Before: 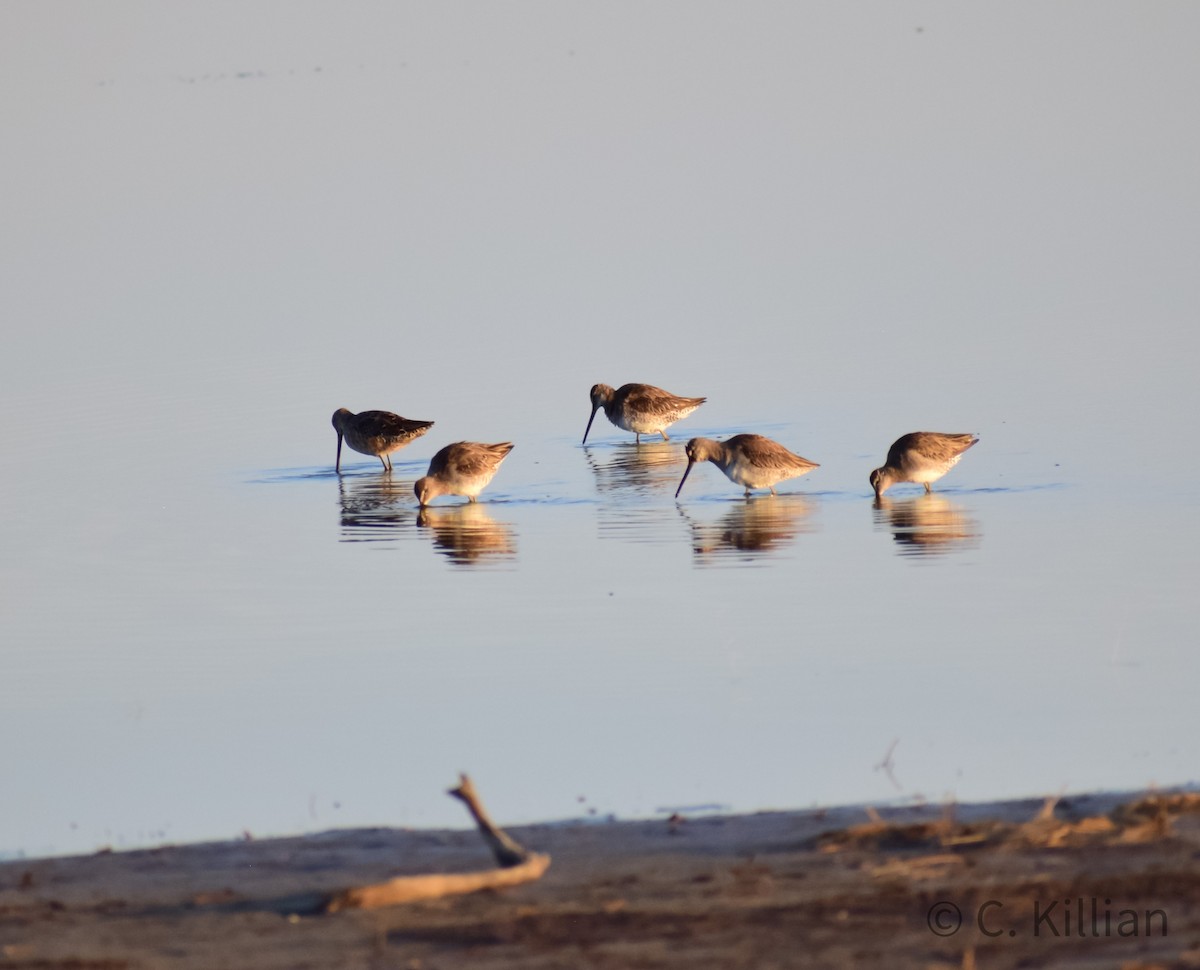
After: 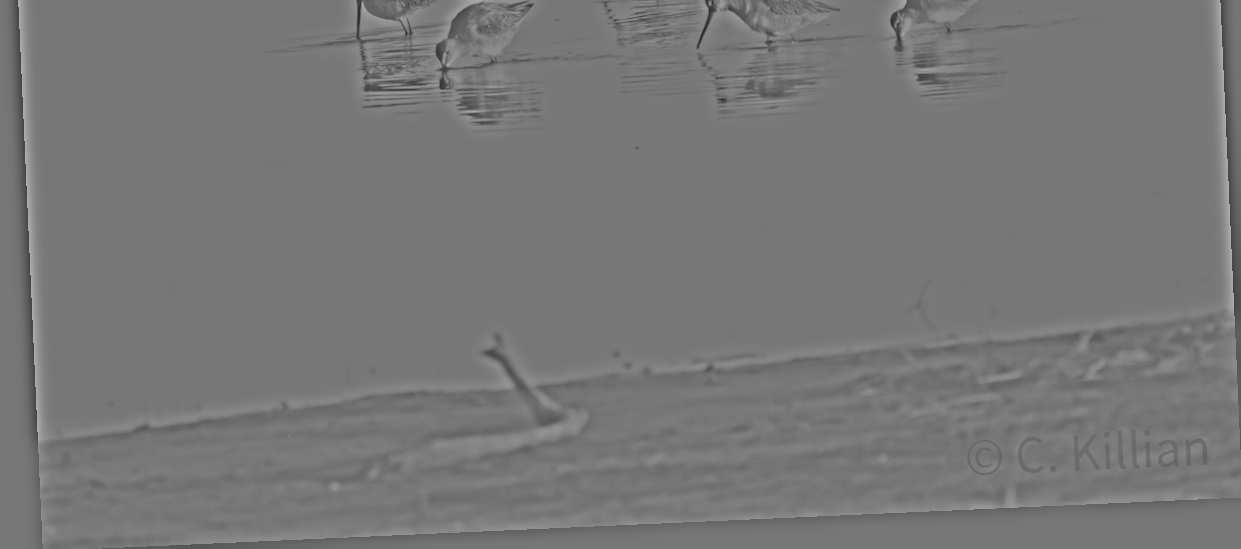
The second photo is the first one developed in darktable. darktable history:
rotate and perspective: rotation -2.56°, automatic cropping off
highpass: sharpness 25.84%, contrast boost 14.94%
crop and rotate: top 46.237%
shadows and highlights: highlights color adjustment 0%, soften with gaussian
